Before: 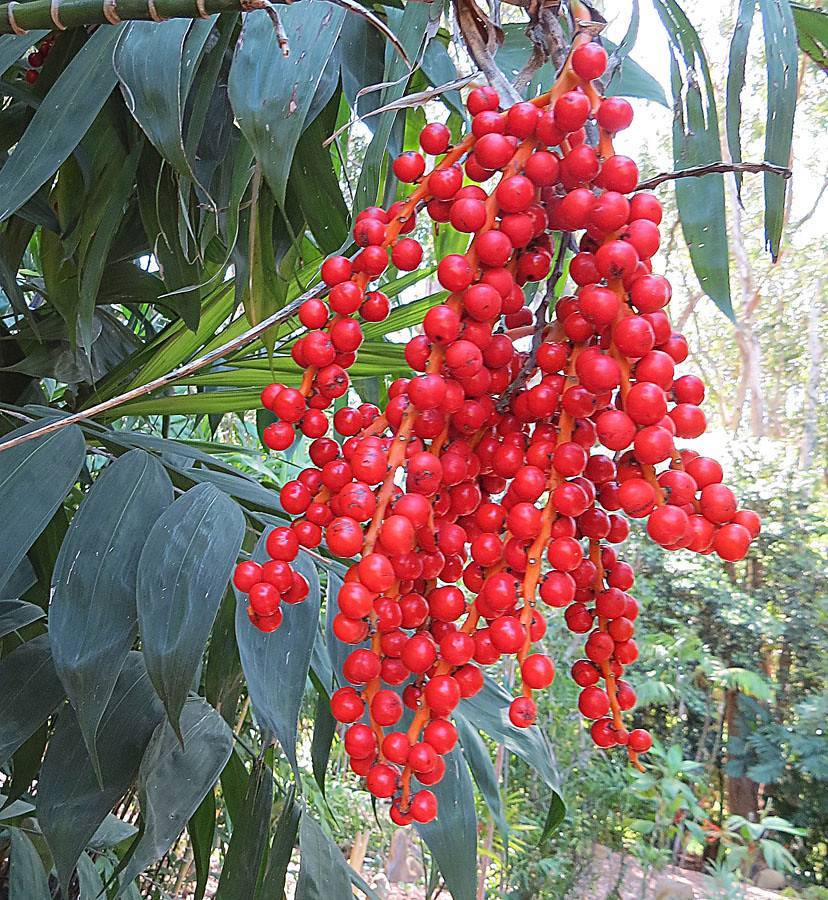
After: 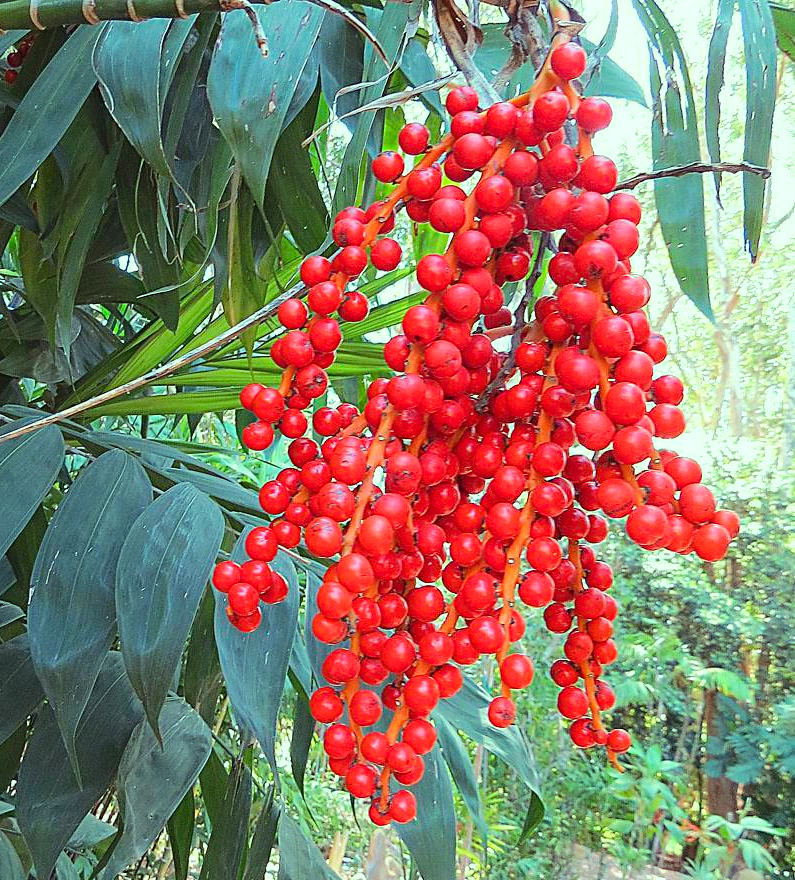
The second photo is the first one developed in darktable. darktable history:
contrast brightness saturation: contrast -0.014, brightness -0.008, saturation 0.041
crop and rotate: left 2.607%, right 1.338%, bottom 2.155%
color balance rgb: highlights gain › luminance 15.177%, highlights gain › chroma 7.097%, highlights gain › hue 128.77°, perceptual saturation grading › global saturation 0.601%, perceptual brilliance grading › mid-tones 10.496%, perceptual brilliance grading › shadows 15.52%
